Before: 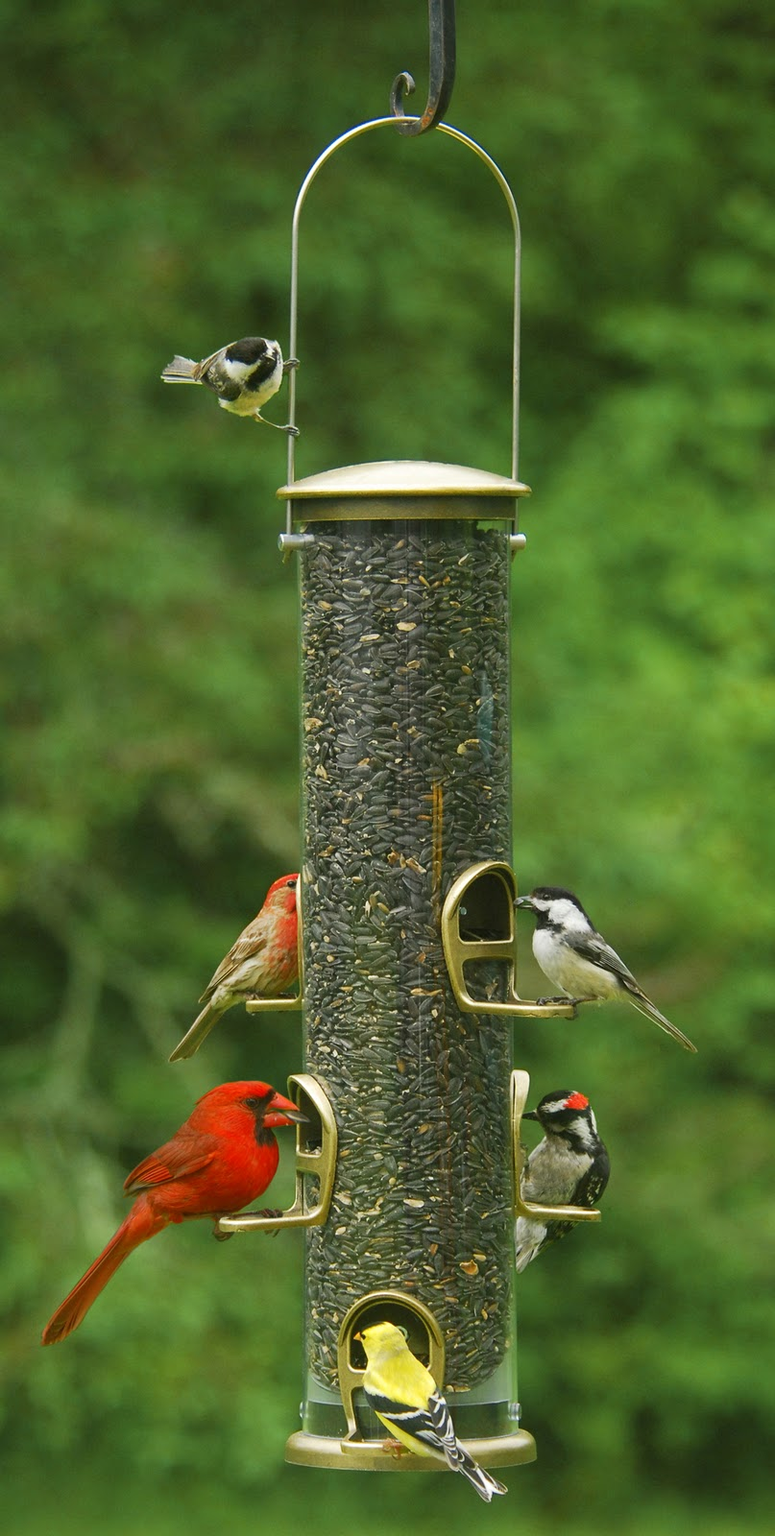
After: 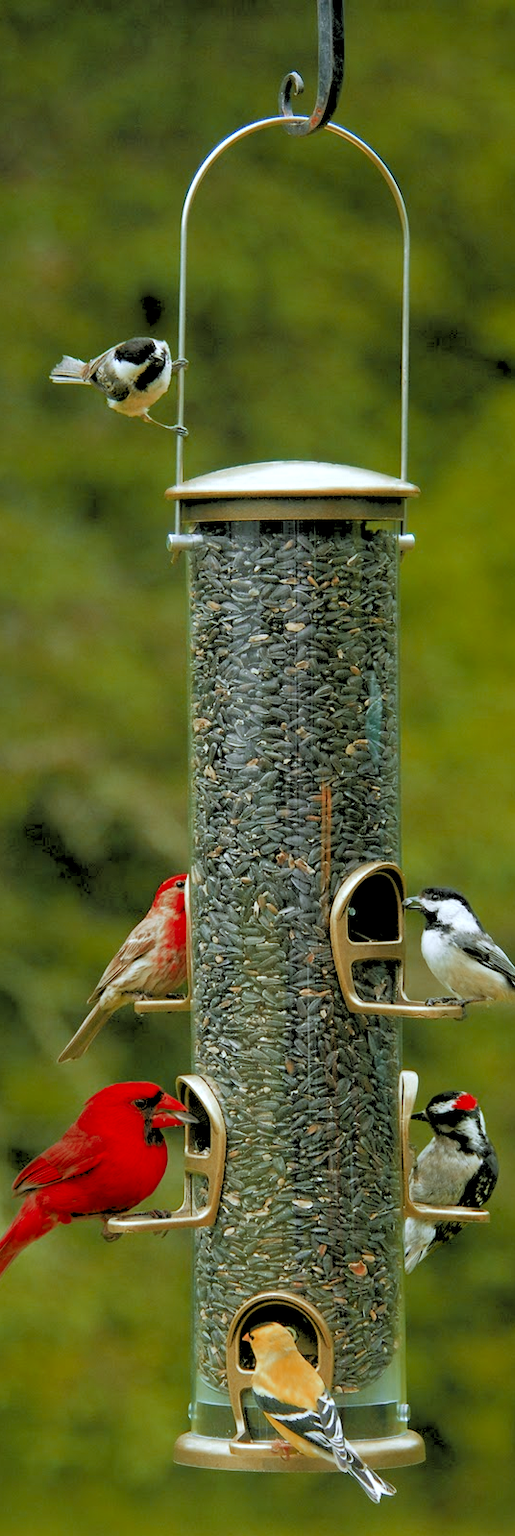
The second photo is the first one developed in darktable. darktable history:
rgb levels: levels [[0.027, 0.429, 0.996], [0, 0.5, 1], [0, 0.5, 1]]
white balance: red 0.931, blue 1.11
crop and rotate: left 14.436%, right 18.898%
color zones: curves: ch0 [(0, 0.299) (0.25, 0.383) (0.456, 0.352) (0.736, 0.571)]; ch1 [(0, 0.63) (0.151, 0.568) (0.254, 0.416) (0.47, 0.558) (0.732, 0.37) (0.909, 0.492)]; ch2 [(0.004, 0.604) (0.158, 0.443) (0.257, 0.403) (0.761, 0.468)]
rotate and perspective: automatic cropping off
